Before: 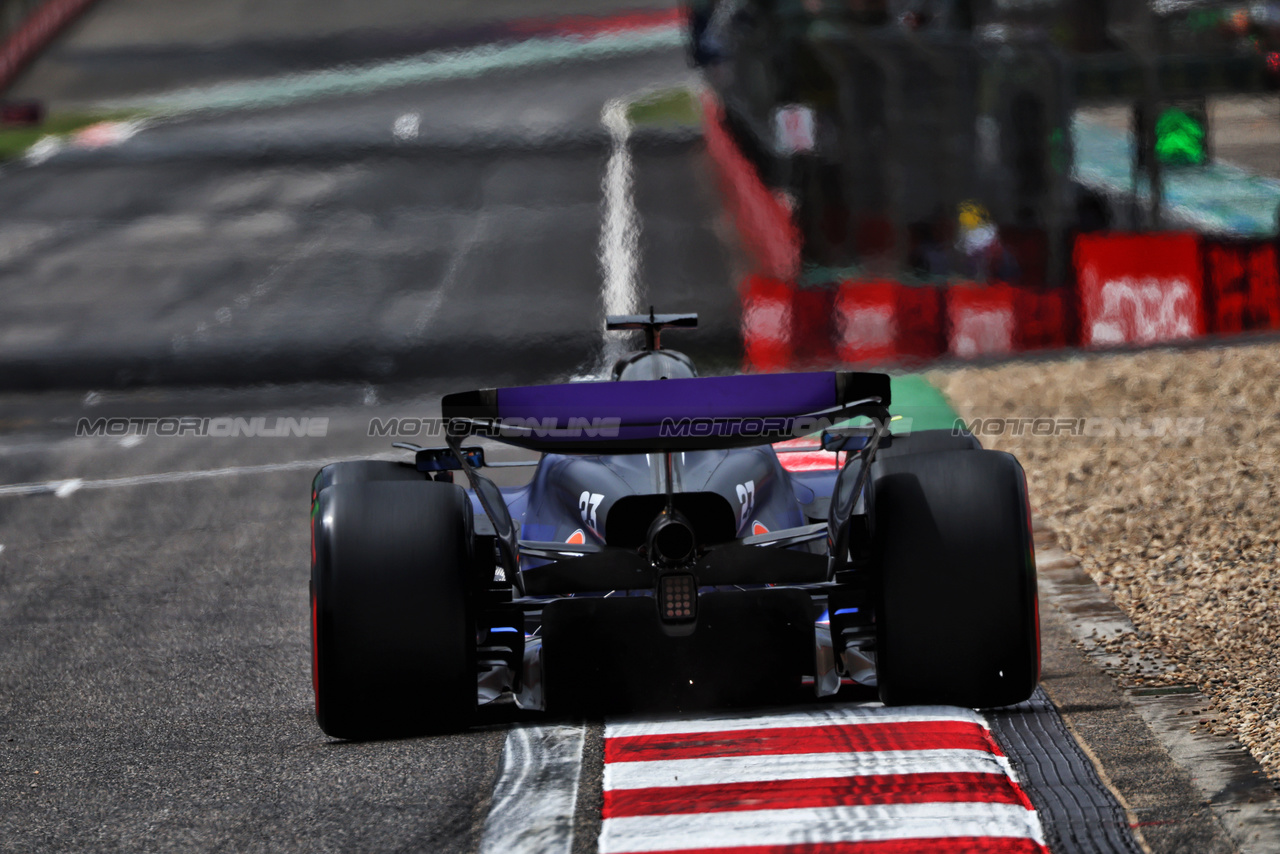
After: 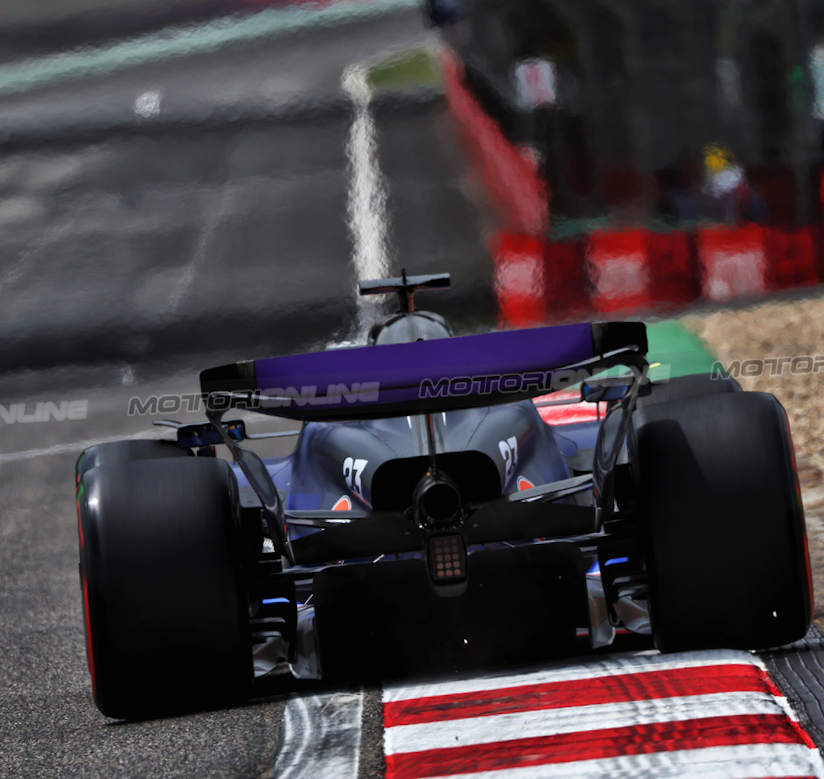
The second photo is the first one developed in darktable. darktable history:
crop and rotate: left 17.732%, right 15.423%
rotate and perspective: rotation -3.52°, crop left 0.036, crop right 0.964, crop top 0.081, crop bottom 0.919
tone equalizer: on, module defaults
